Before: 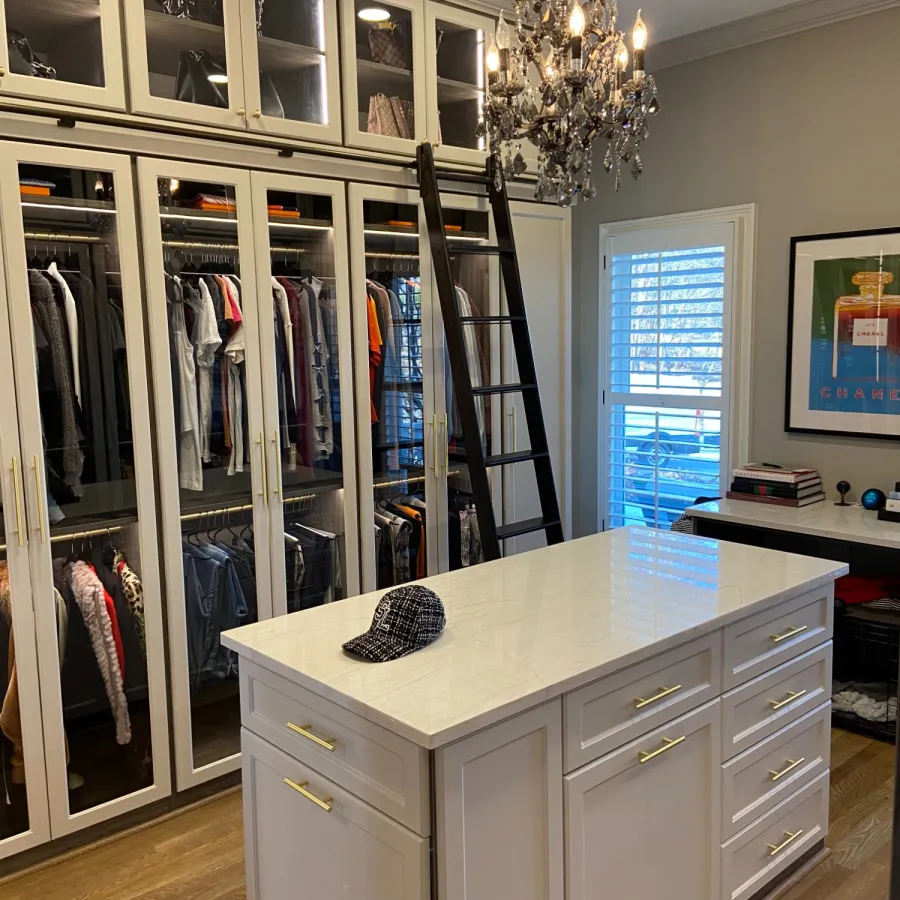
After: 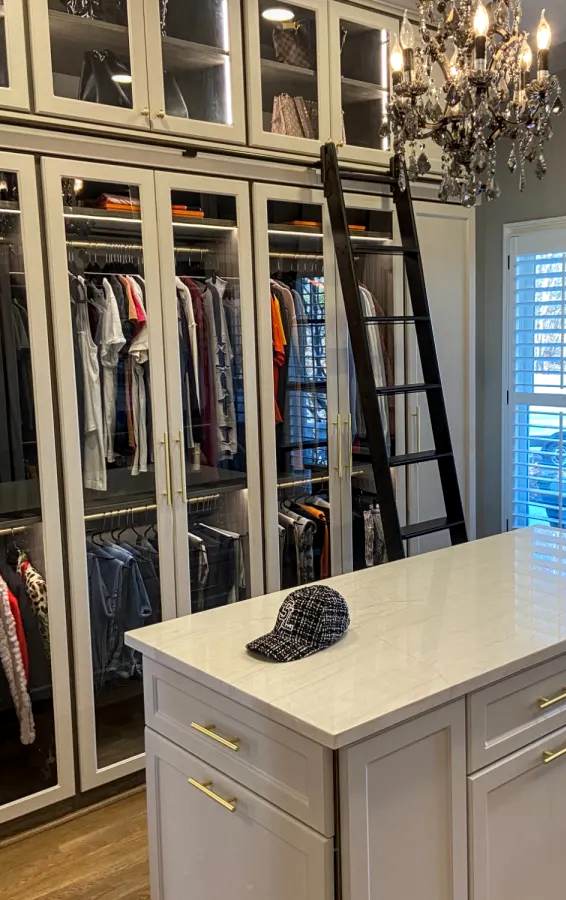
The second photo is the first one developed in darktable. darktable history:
local contrast: on, module defaults
crop: left 10.69%, right 26.31%
